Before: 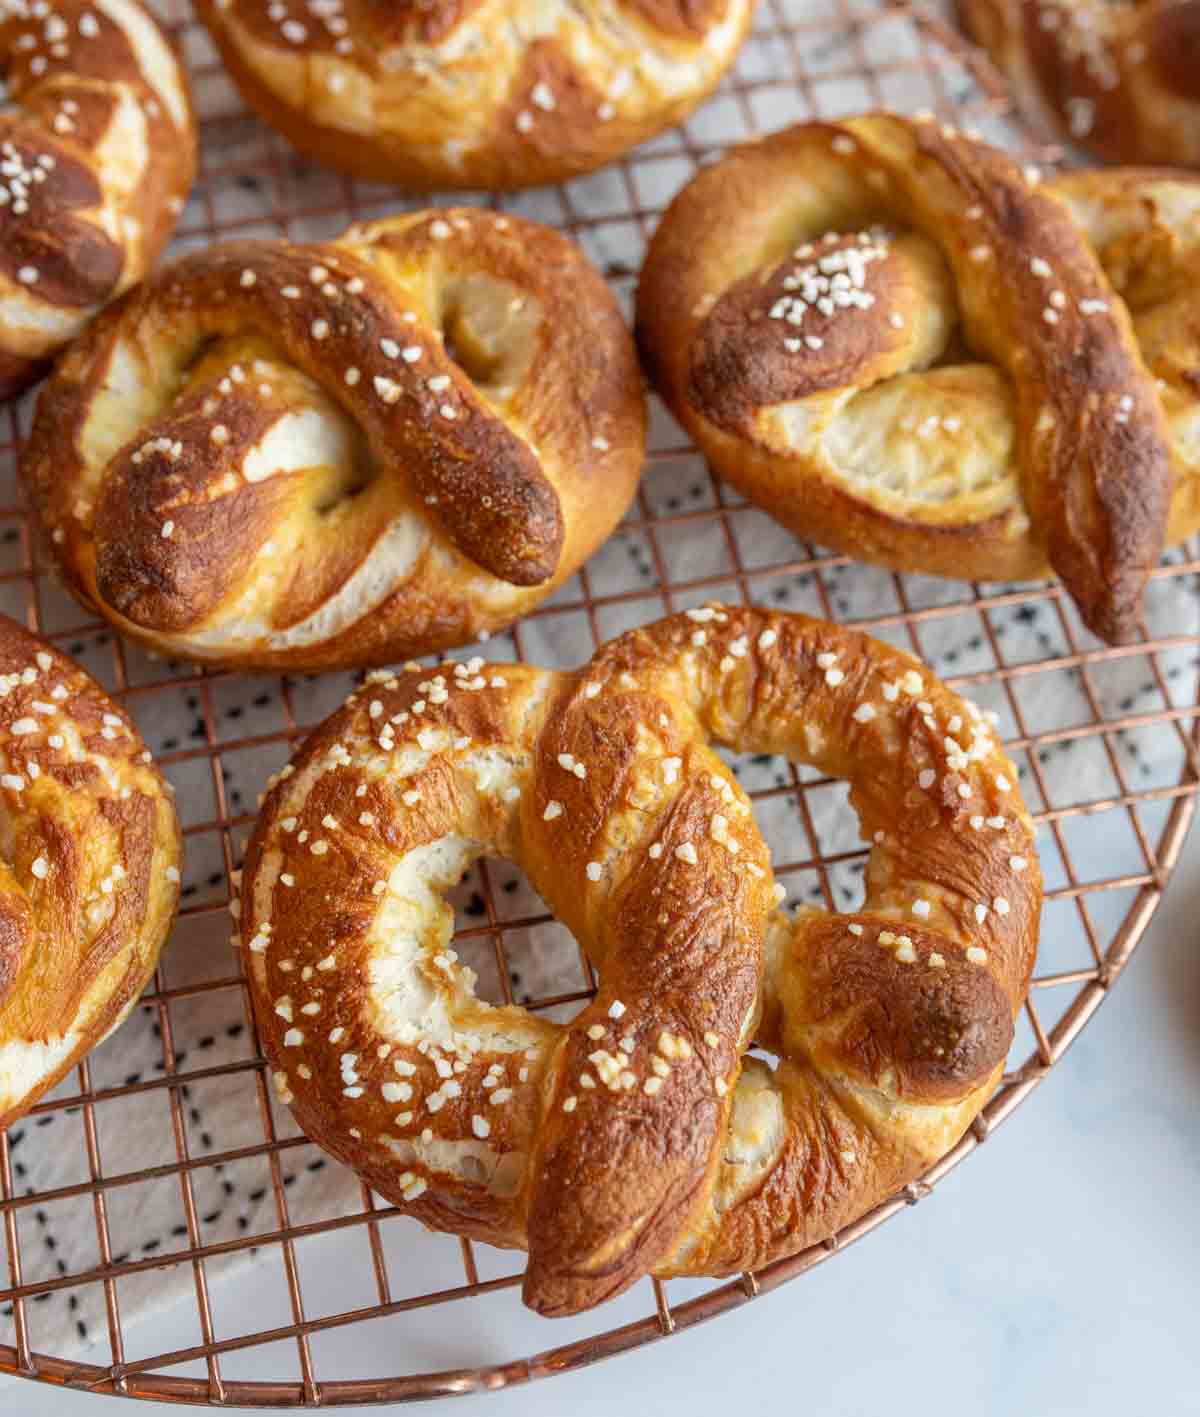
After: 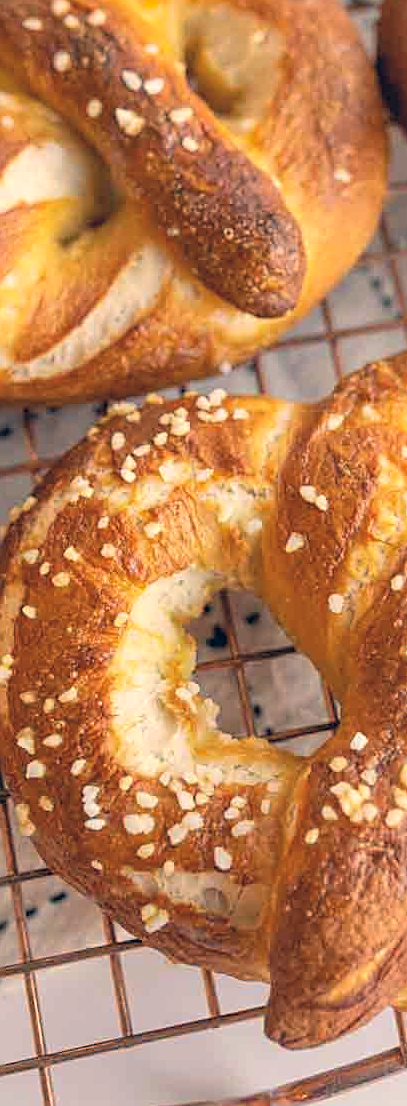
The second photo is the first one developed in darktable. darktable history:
crop and rotate: left 21.525%, top 18.937%, right 44.555%, bottom 2.972%
contrast brightness saturation: brightness 0.144
sharpen: on, module defaults
color correction: highlights a* 10.37, highlights b* 14.81, shadows a* -10.03, shadows b* -15.09
